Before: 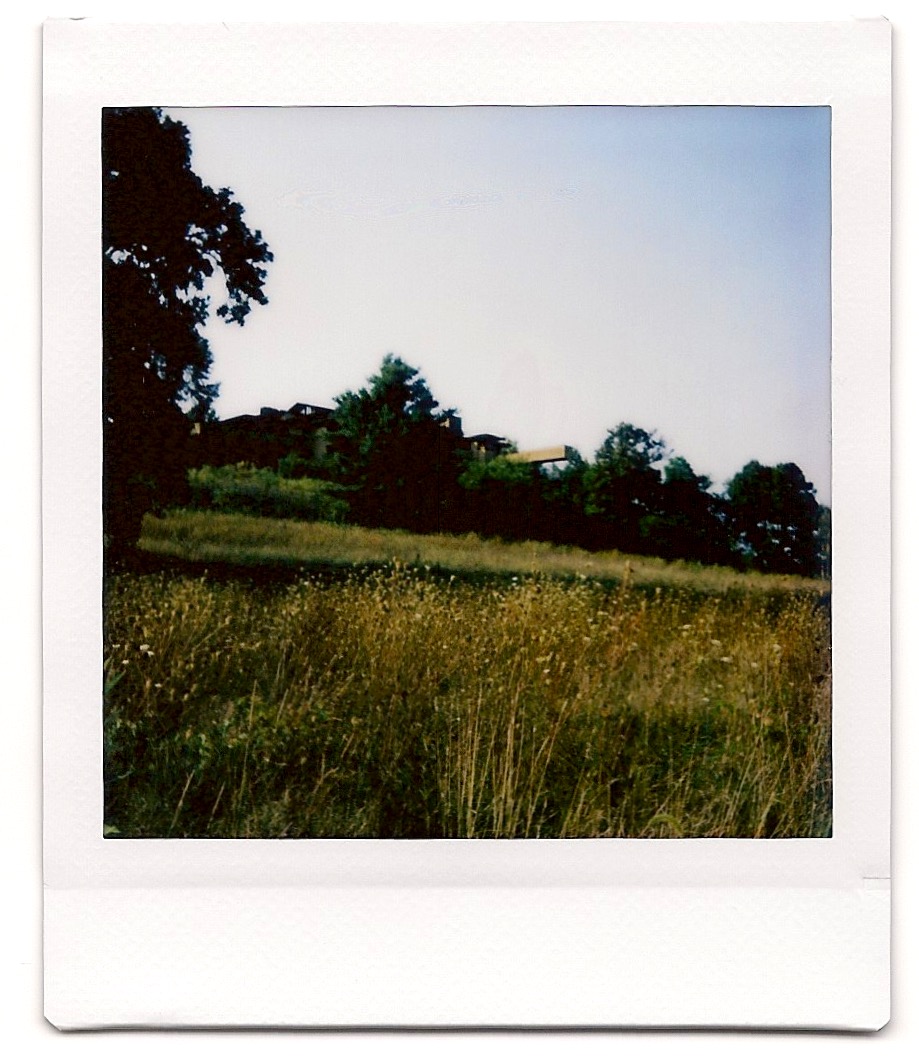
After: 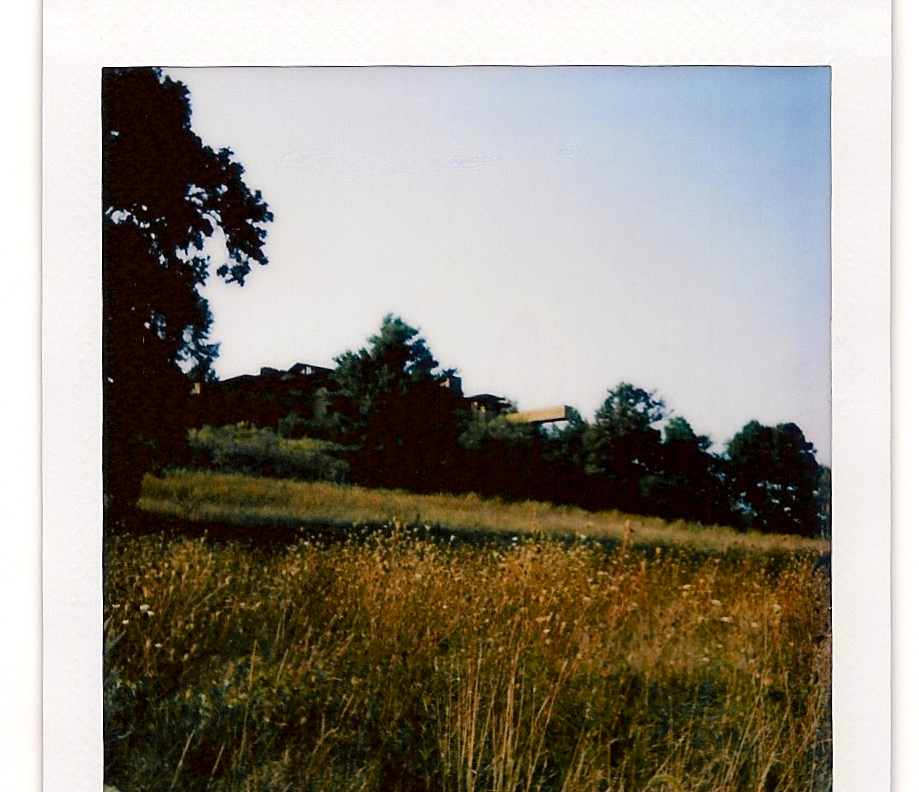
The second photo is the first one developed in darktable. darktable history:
crop: top 3.857%, bottom 21.132%
color zones: curves: ch1 [(0.263, 0.53) (0.376, 0.287) (0.487, 0.512) (0.748, 0.547) (1, 0.513)]; ch2 [(0.262, 0.45) (0.751, 0.477)], mix 31.98%
